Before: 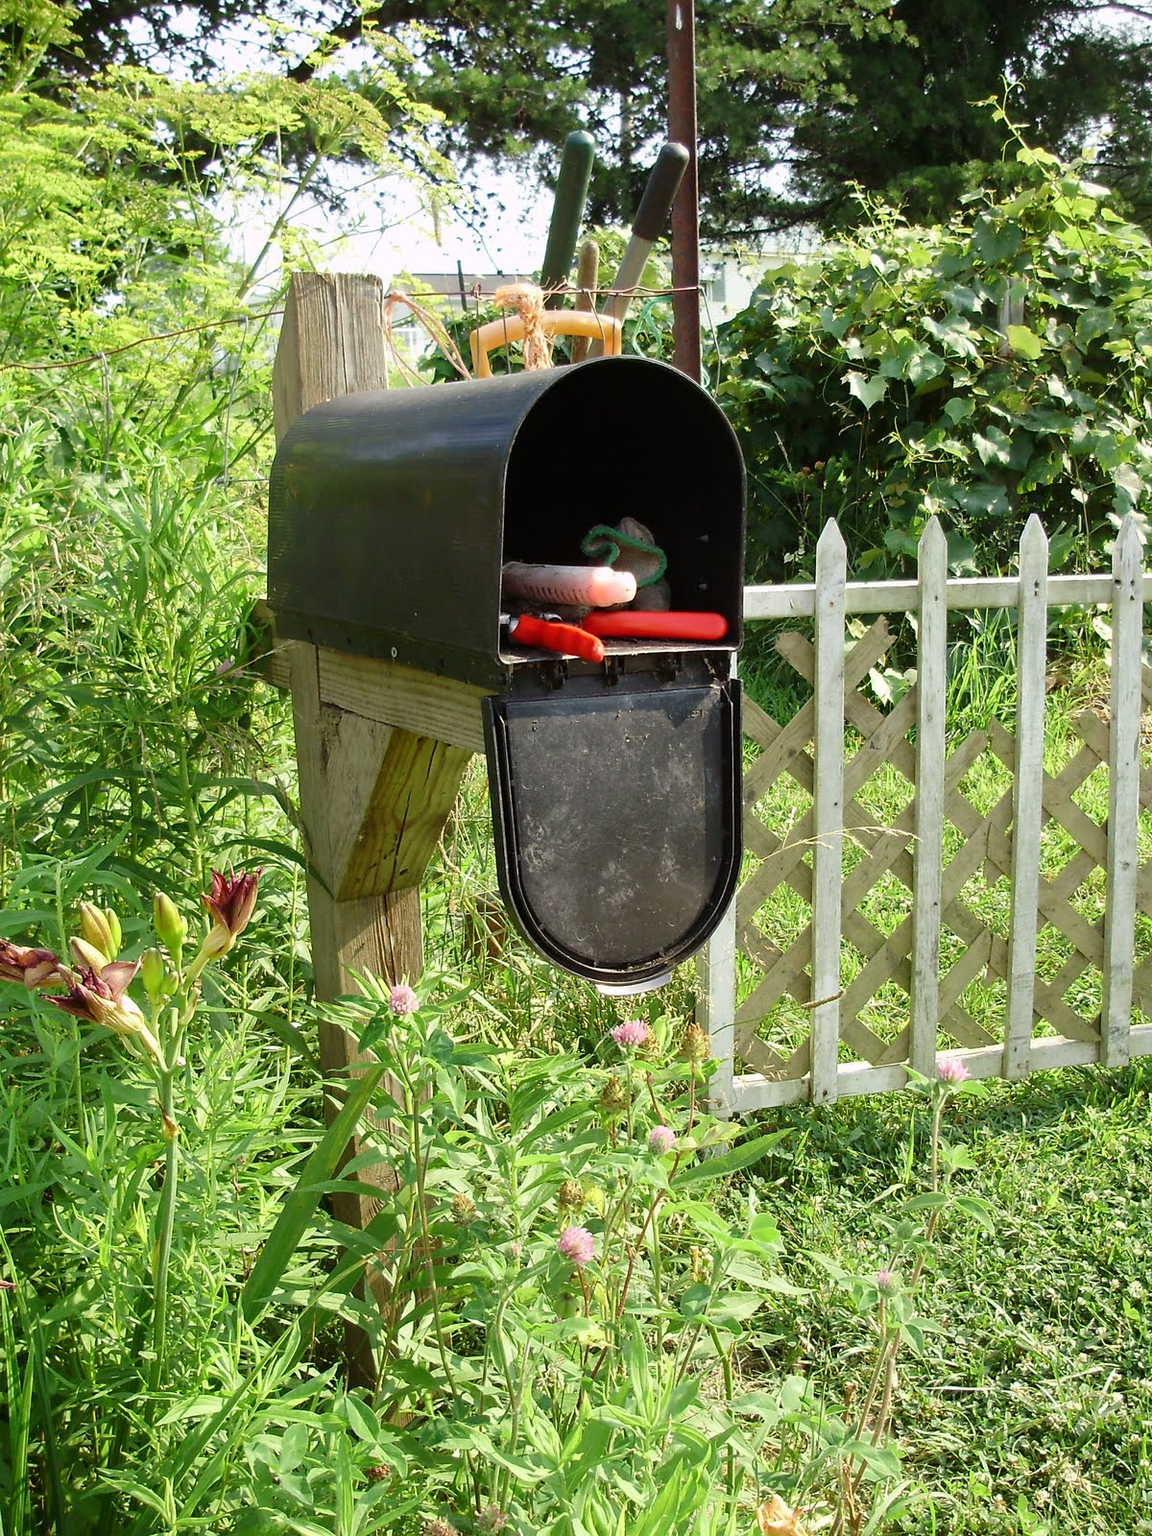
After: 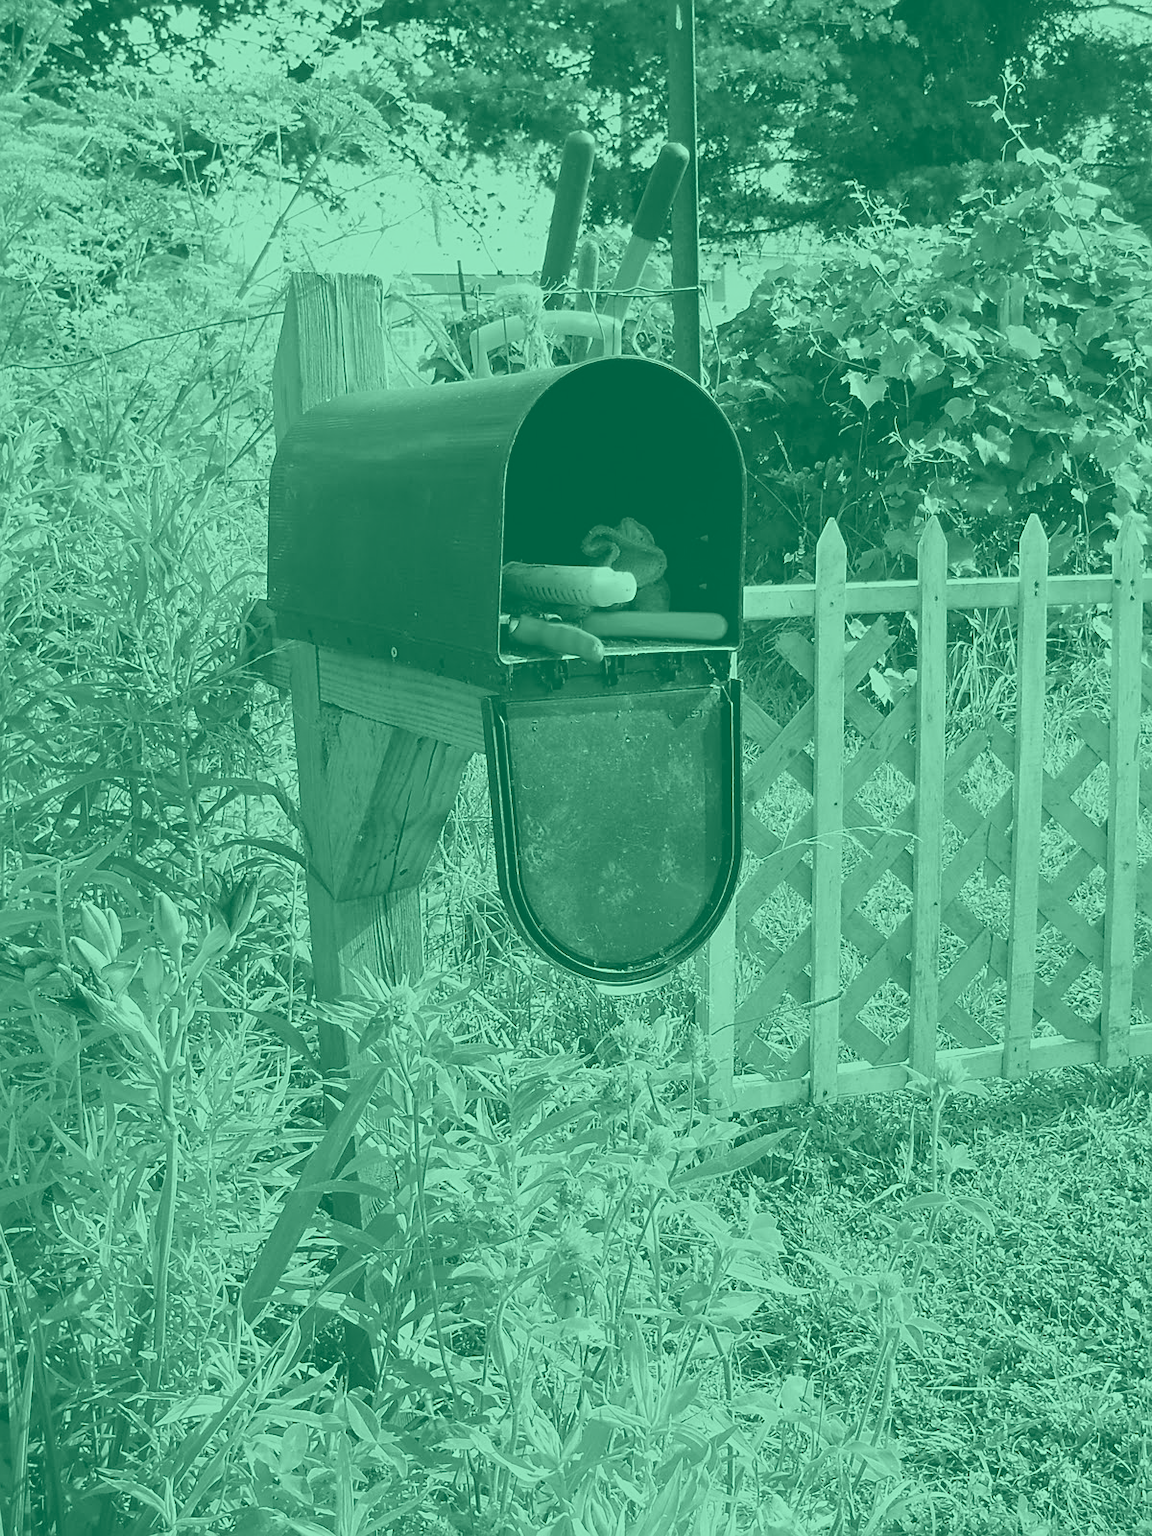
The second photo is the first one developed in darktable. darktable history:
contrast brightness saturation: contrast 0.1, saturation -0.36
sharpen: on, module defaults
colorize: hue 147.6°, saturation 65%, lightness 21.64%
